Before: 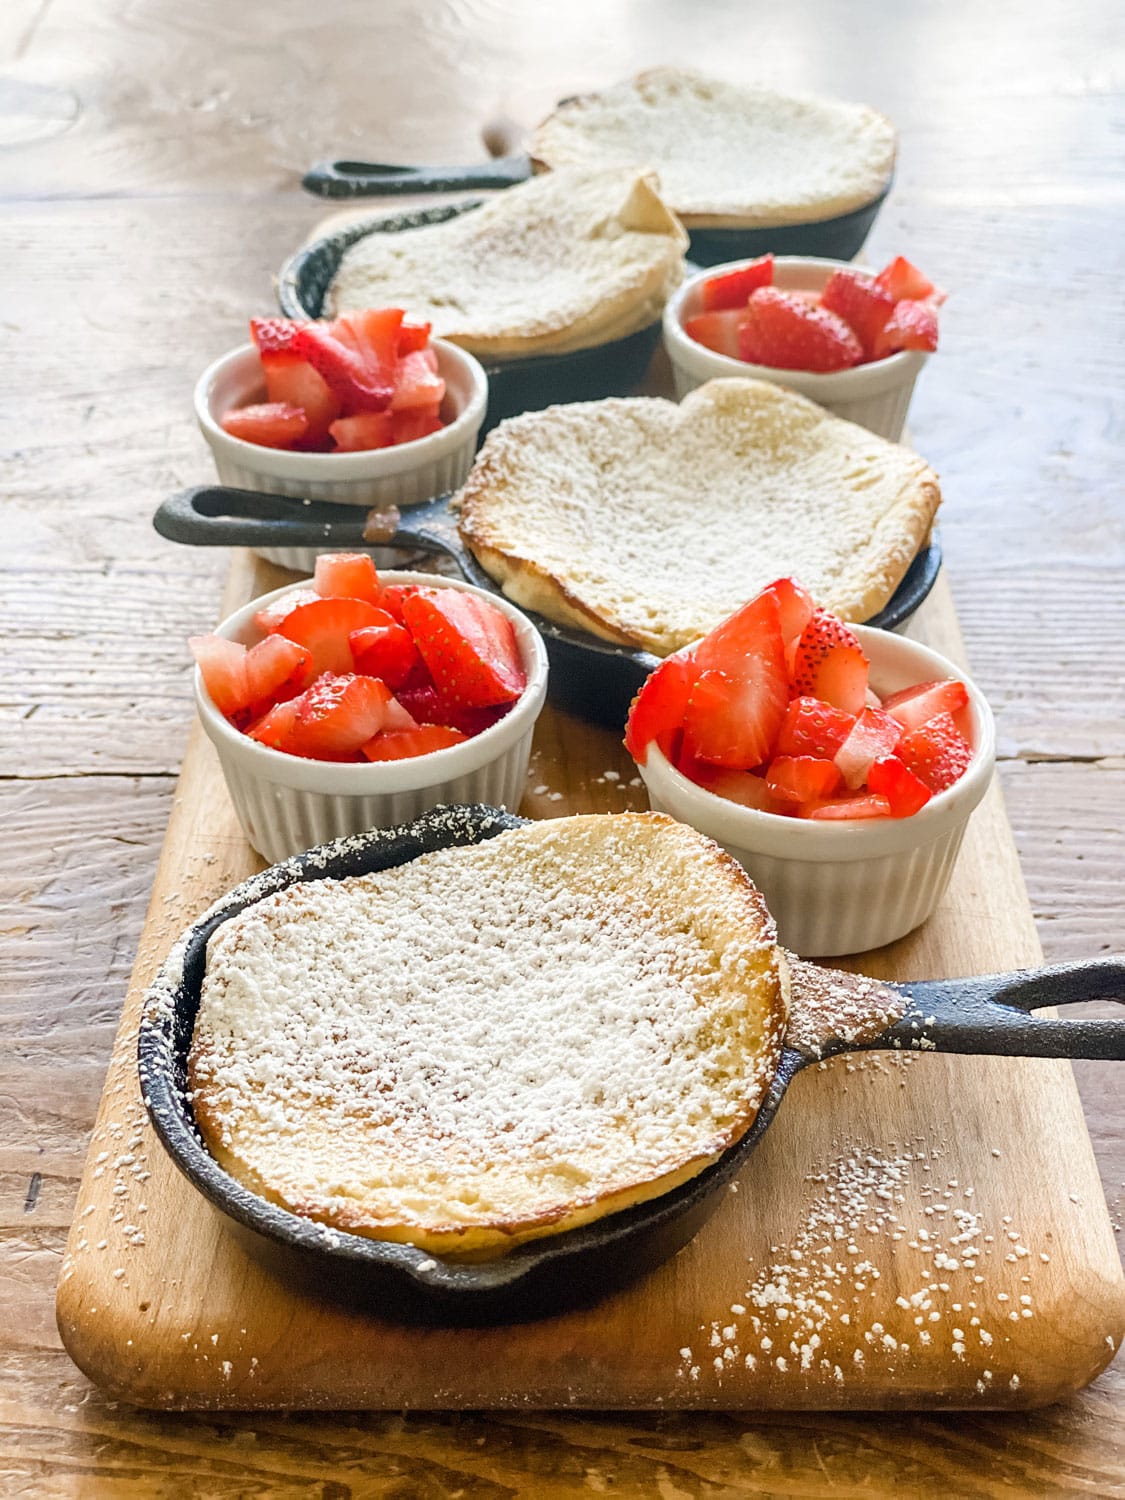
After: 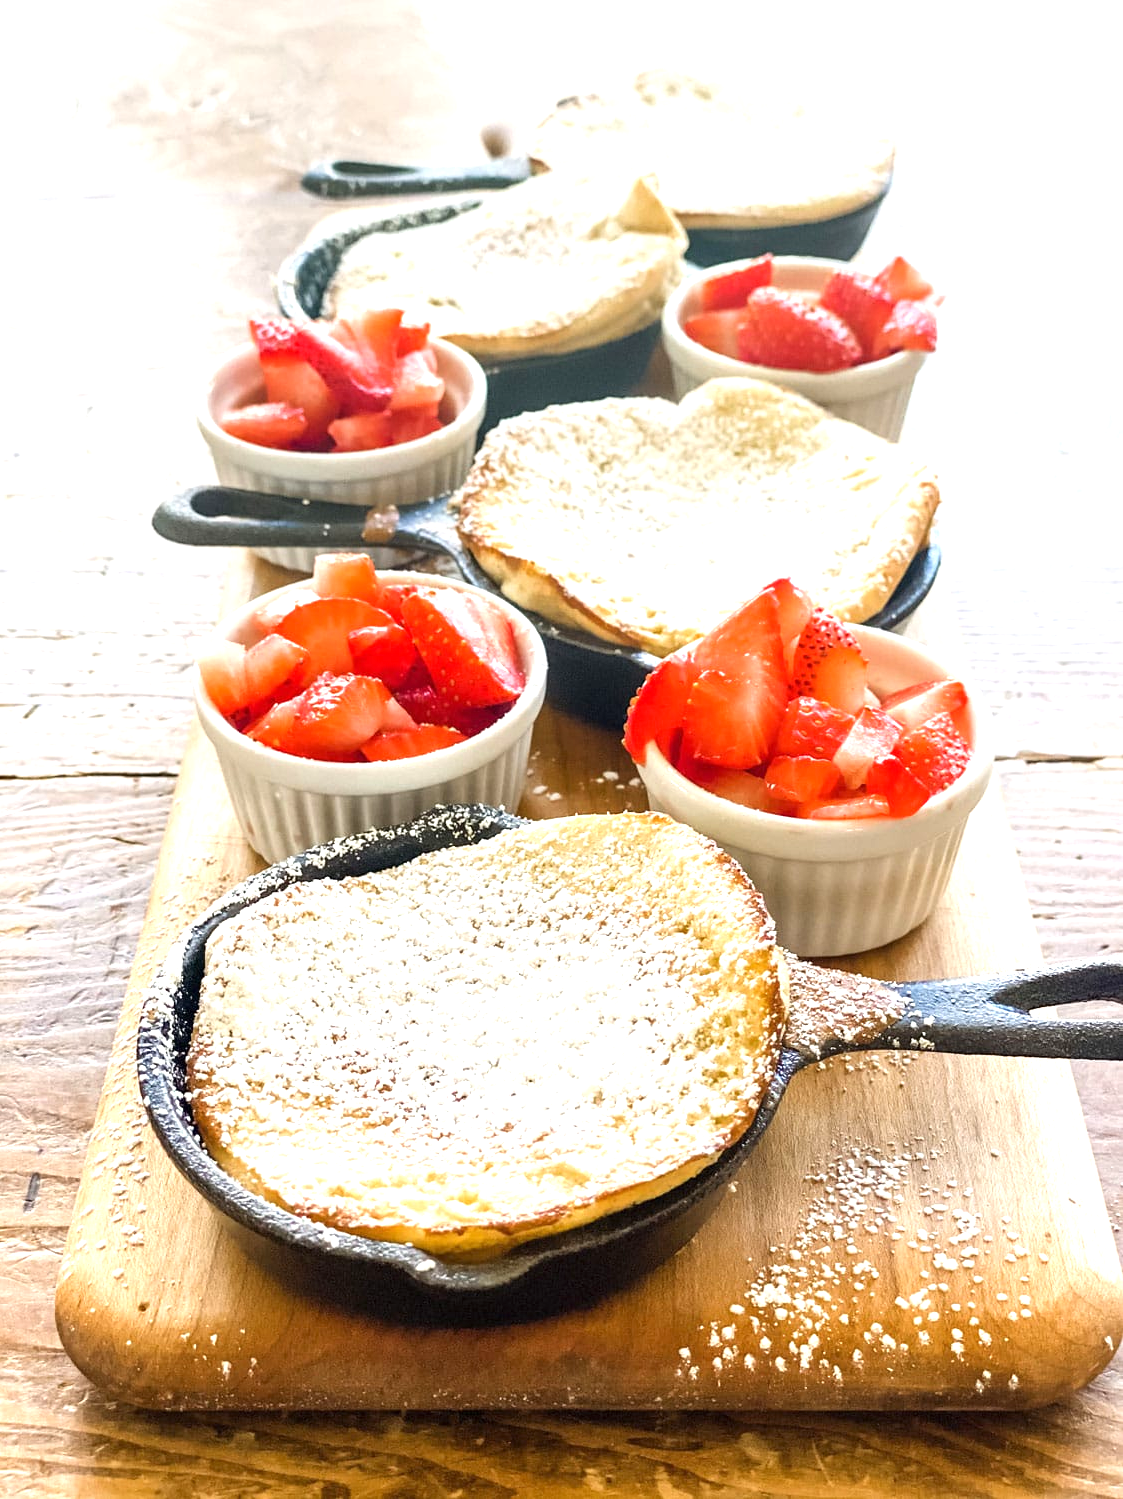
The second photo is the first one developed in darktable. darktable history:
exposure: exposure 0.754 EV, compensate exposure bias true, compensate highlight preservation false
crop: left 0.178%
